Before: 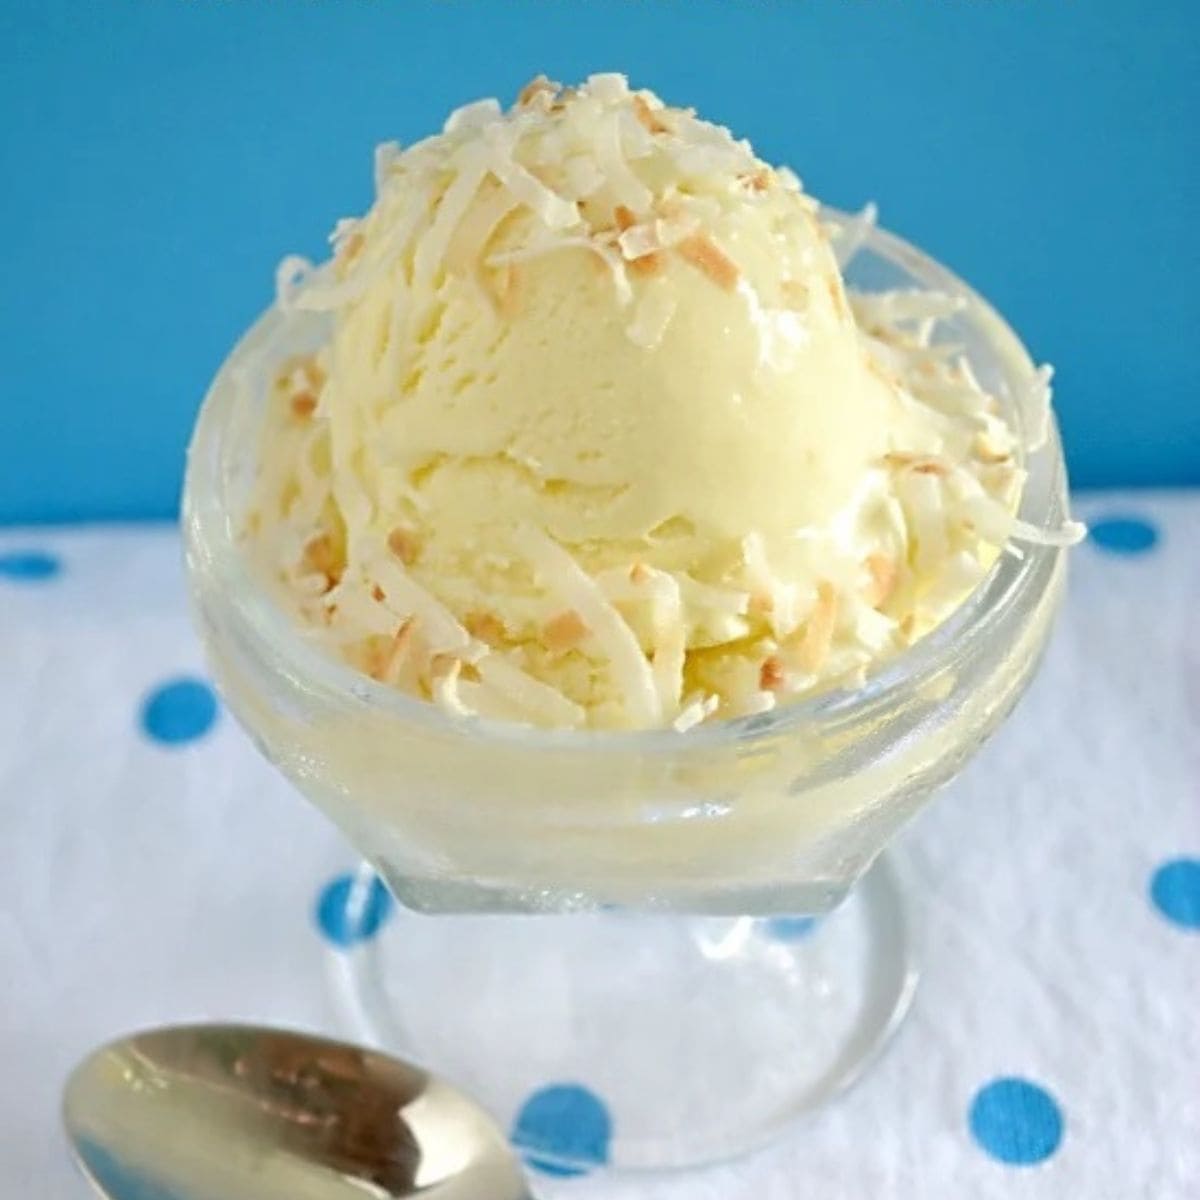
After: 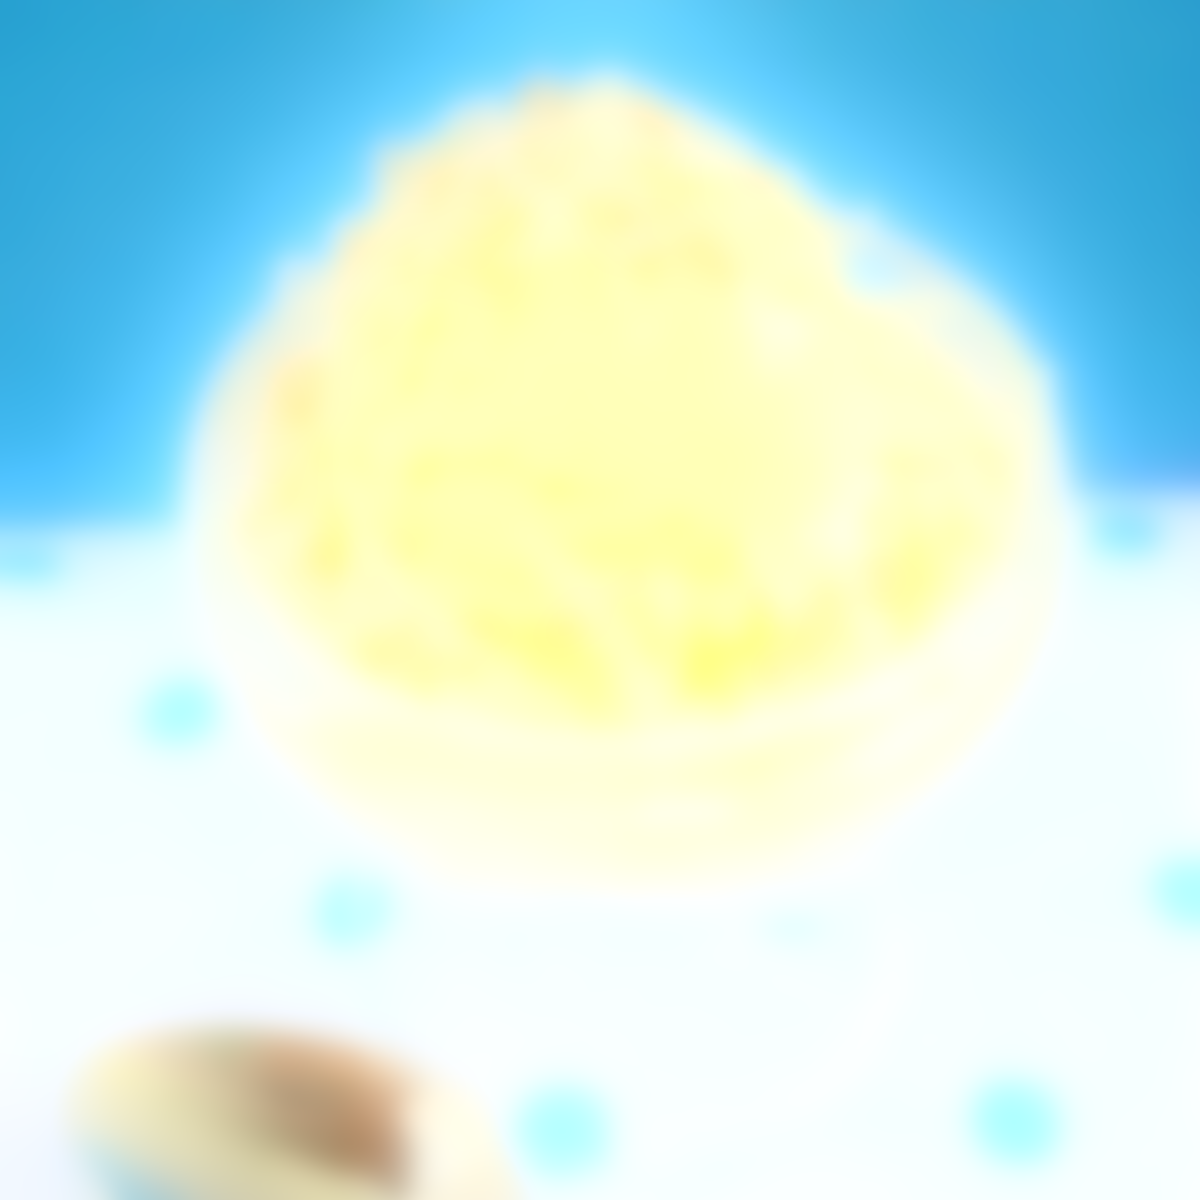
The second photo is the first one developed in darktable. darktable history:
lowpass: radius 16, unbound 0
bloom: on, module defaults
exposure: exposure 0.6 EV, compensate highlight preservation false
sharpen: on, module defaults
